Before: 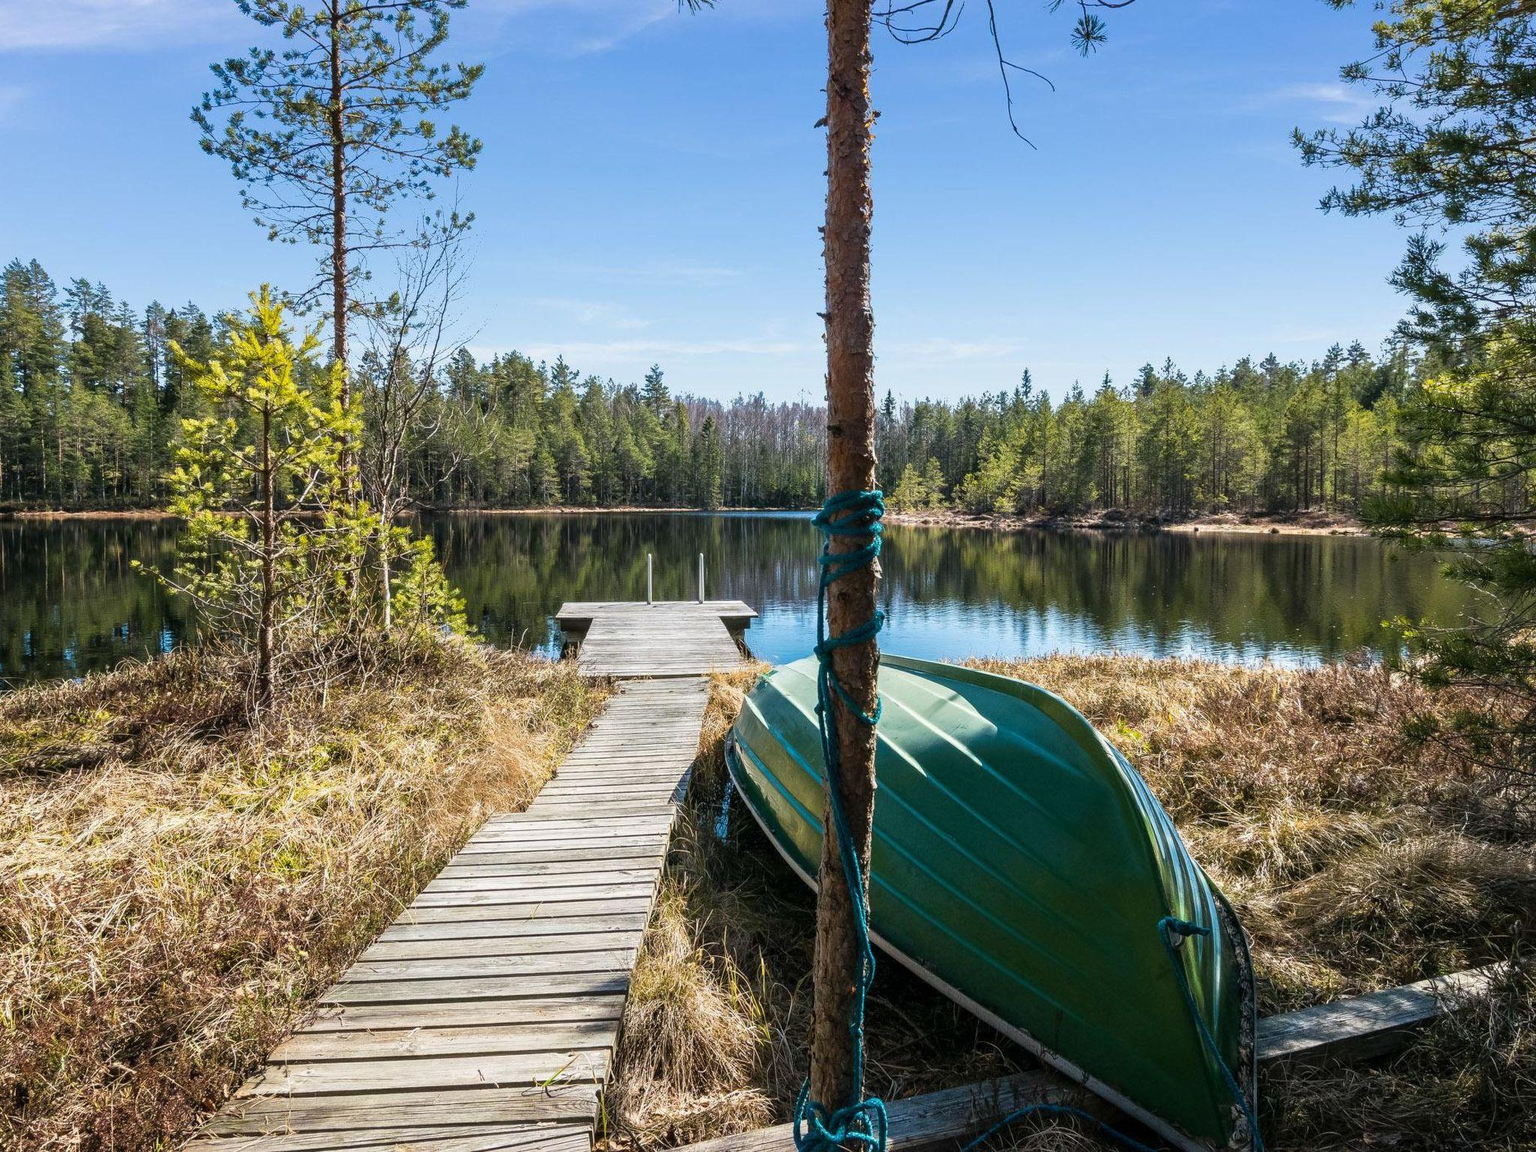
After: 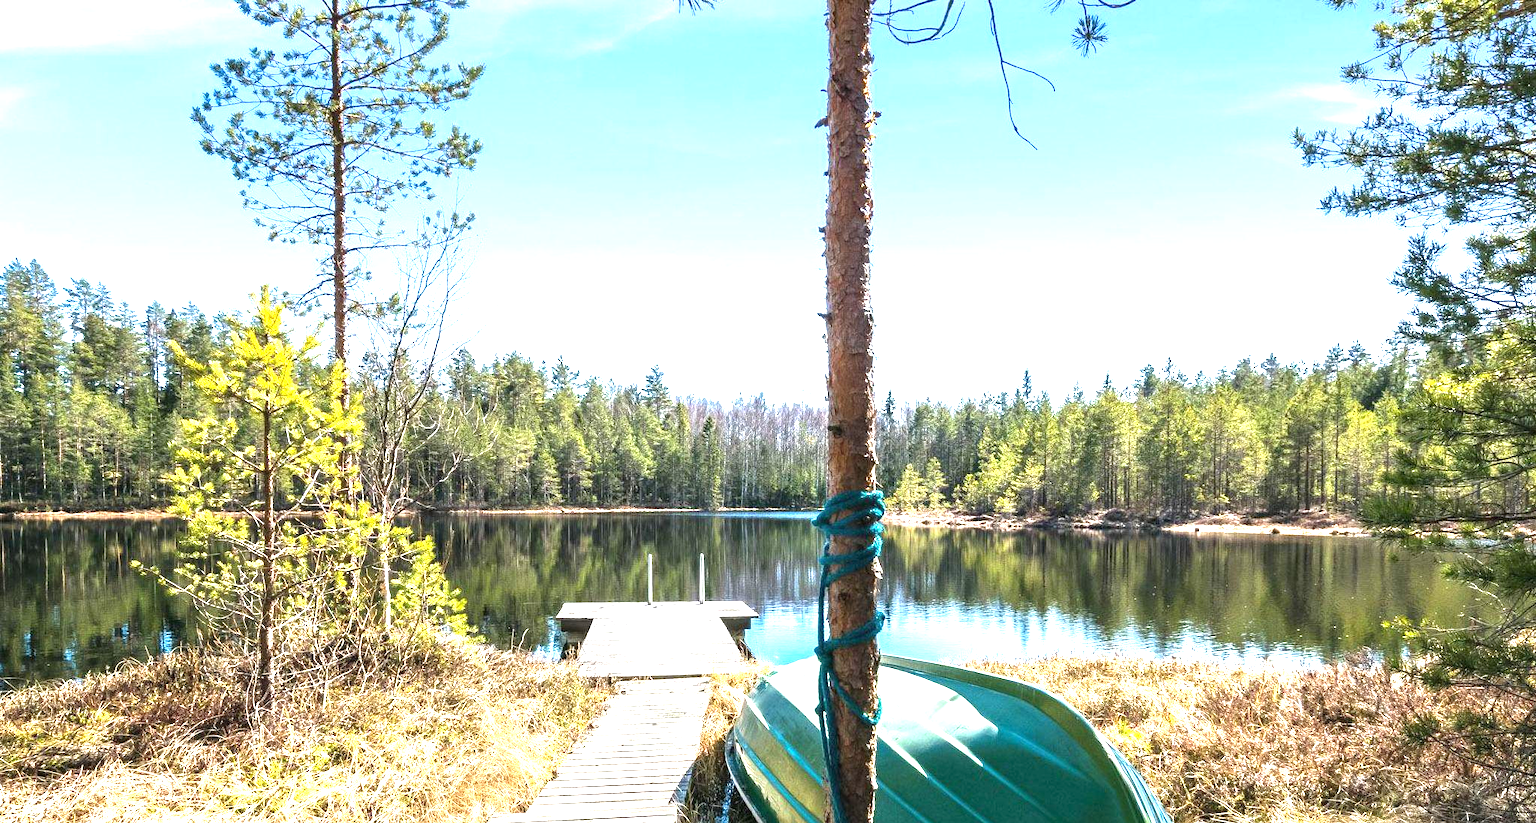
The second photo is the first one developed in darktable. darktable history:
crop: bottom 28.576%
exposure: black level correction 0, exposure 1.5 EV, compensate highlight preservation false
